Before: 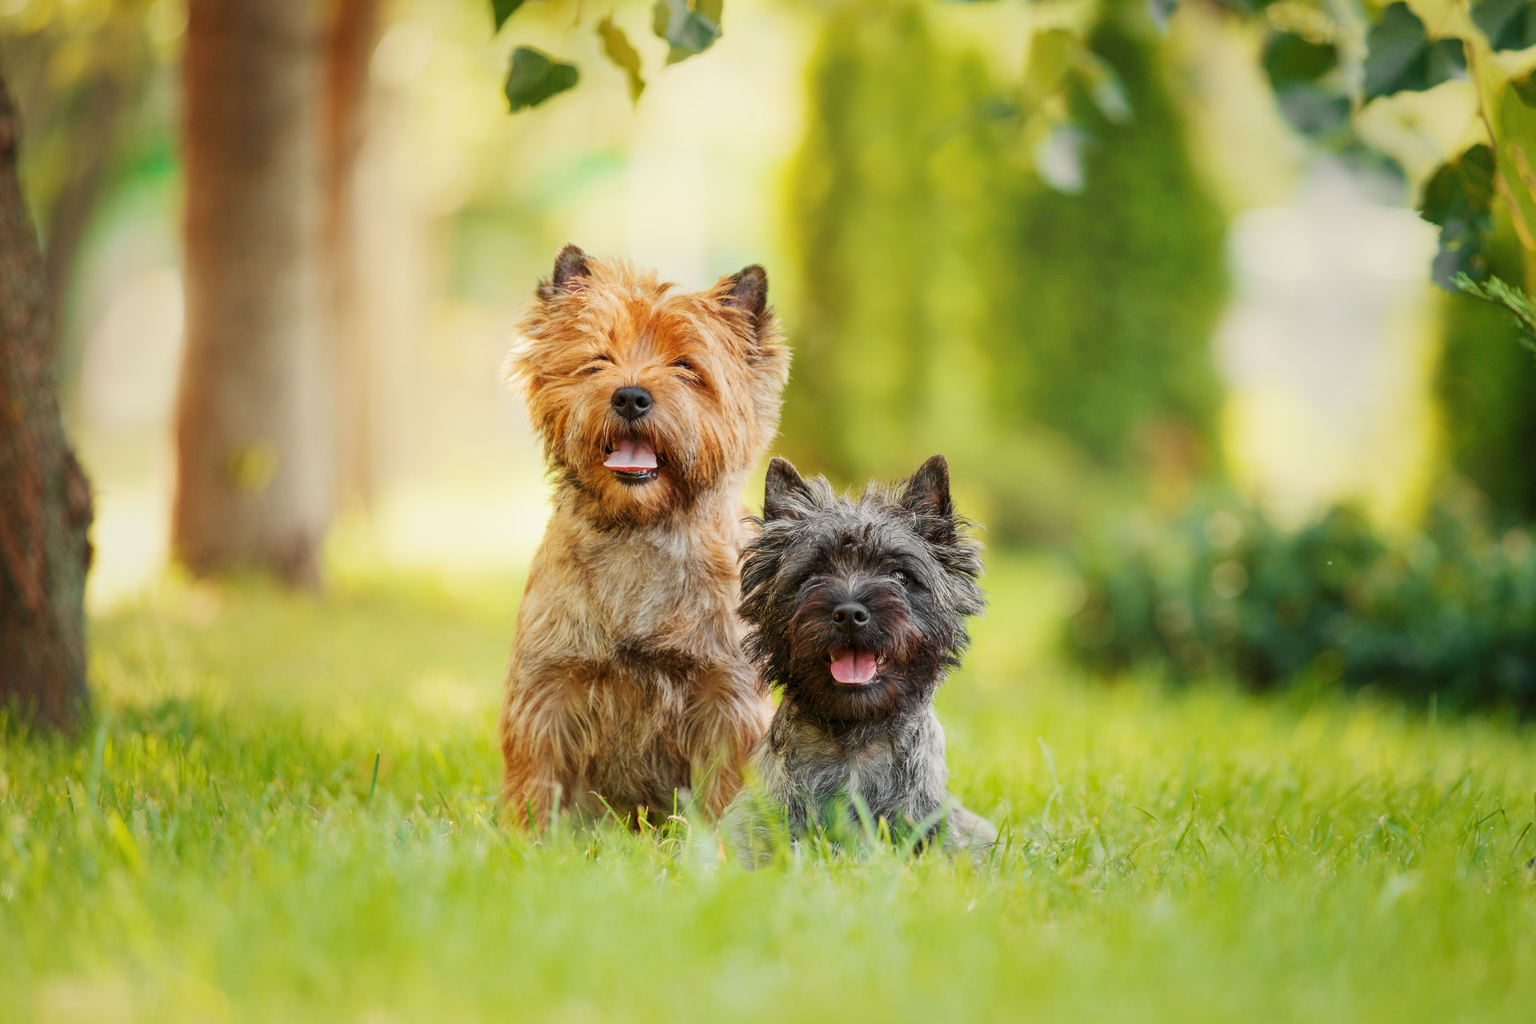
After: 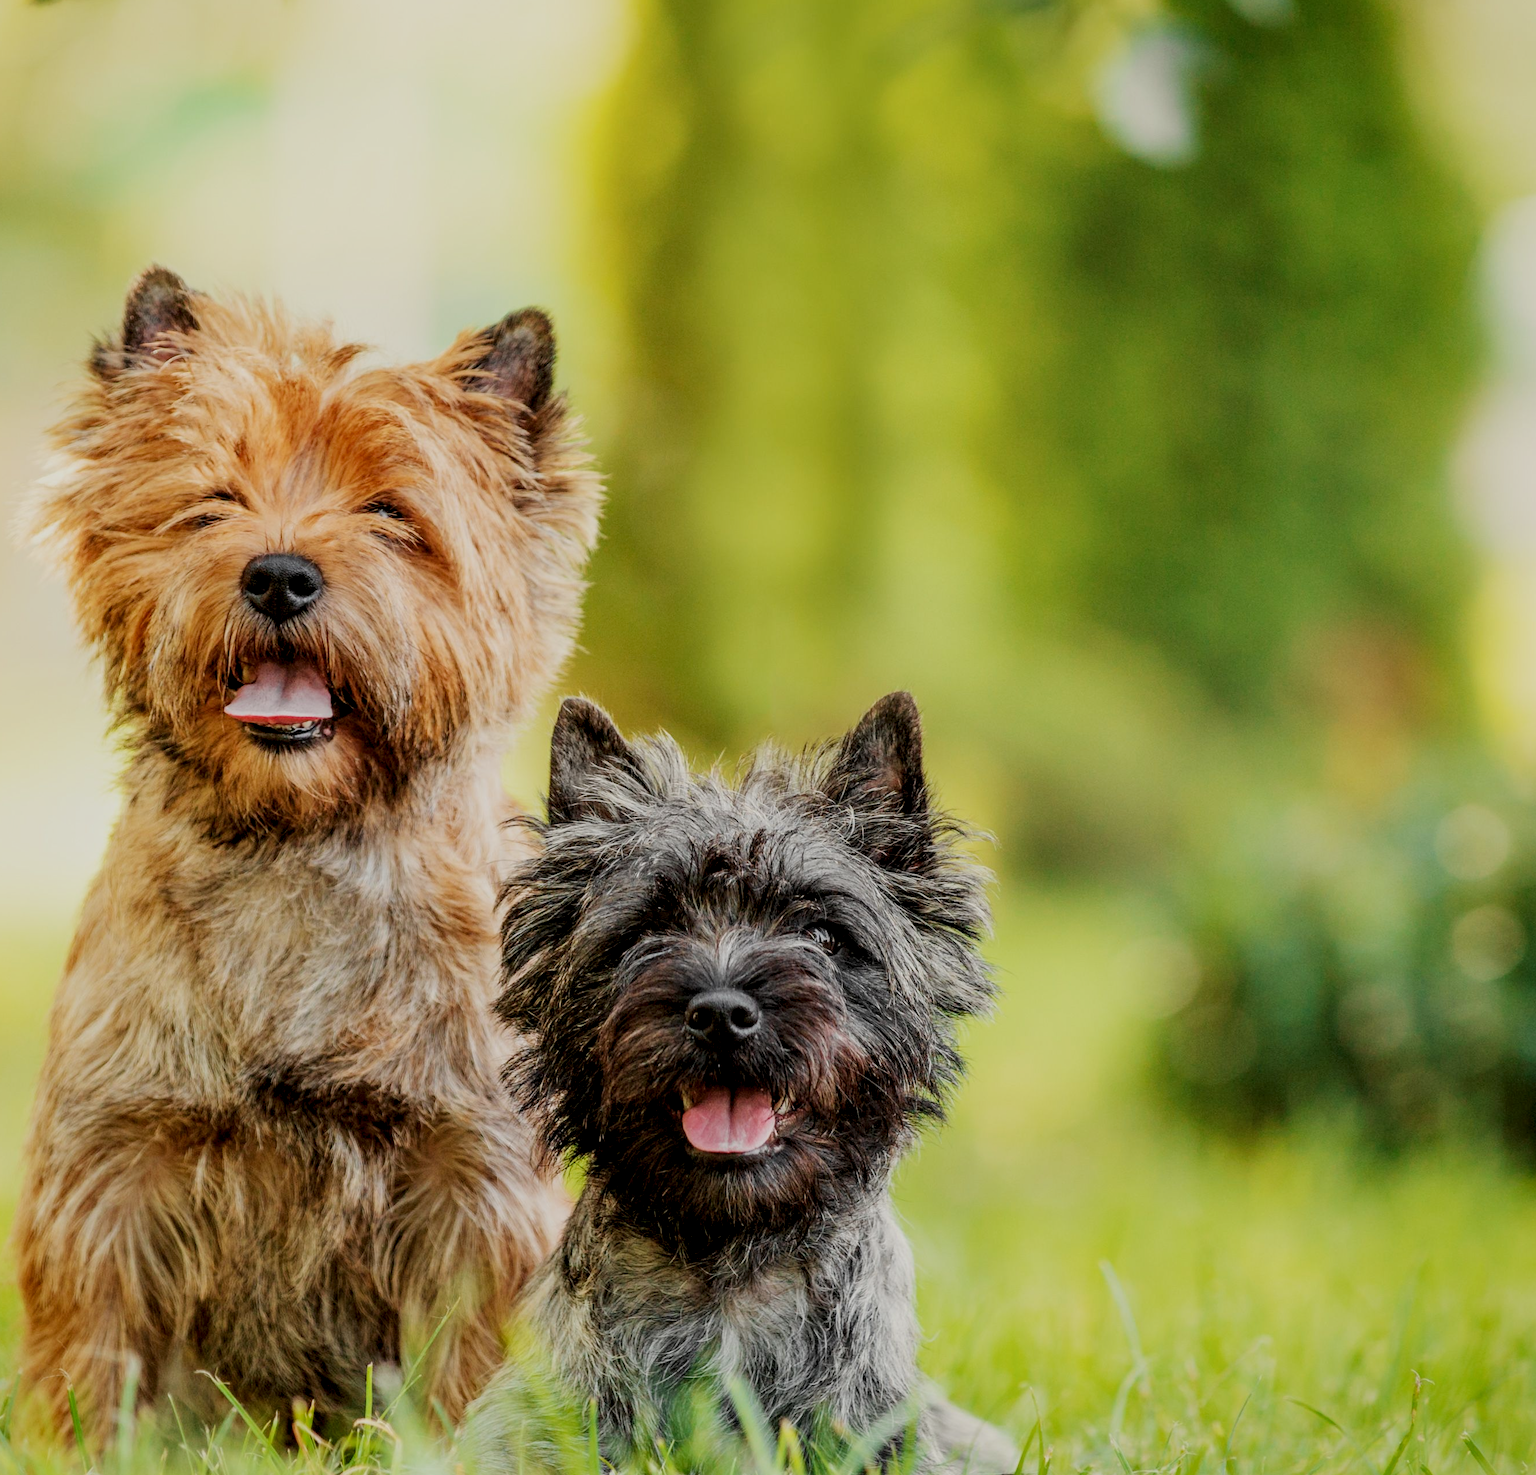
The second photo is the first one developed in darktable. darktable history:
filmic rgb: black relative exposure -7.65 EV, white relative exposure 4.56 EV, hardness 3.61
crop: left 32.075%, top 10.976%, right 18.355%, bottom 17.596%
local contrast: highlights 61%, detail 143%, midtone range 0.428
